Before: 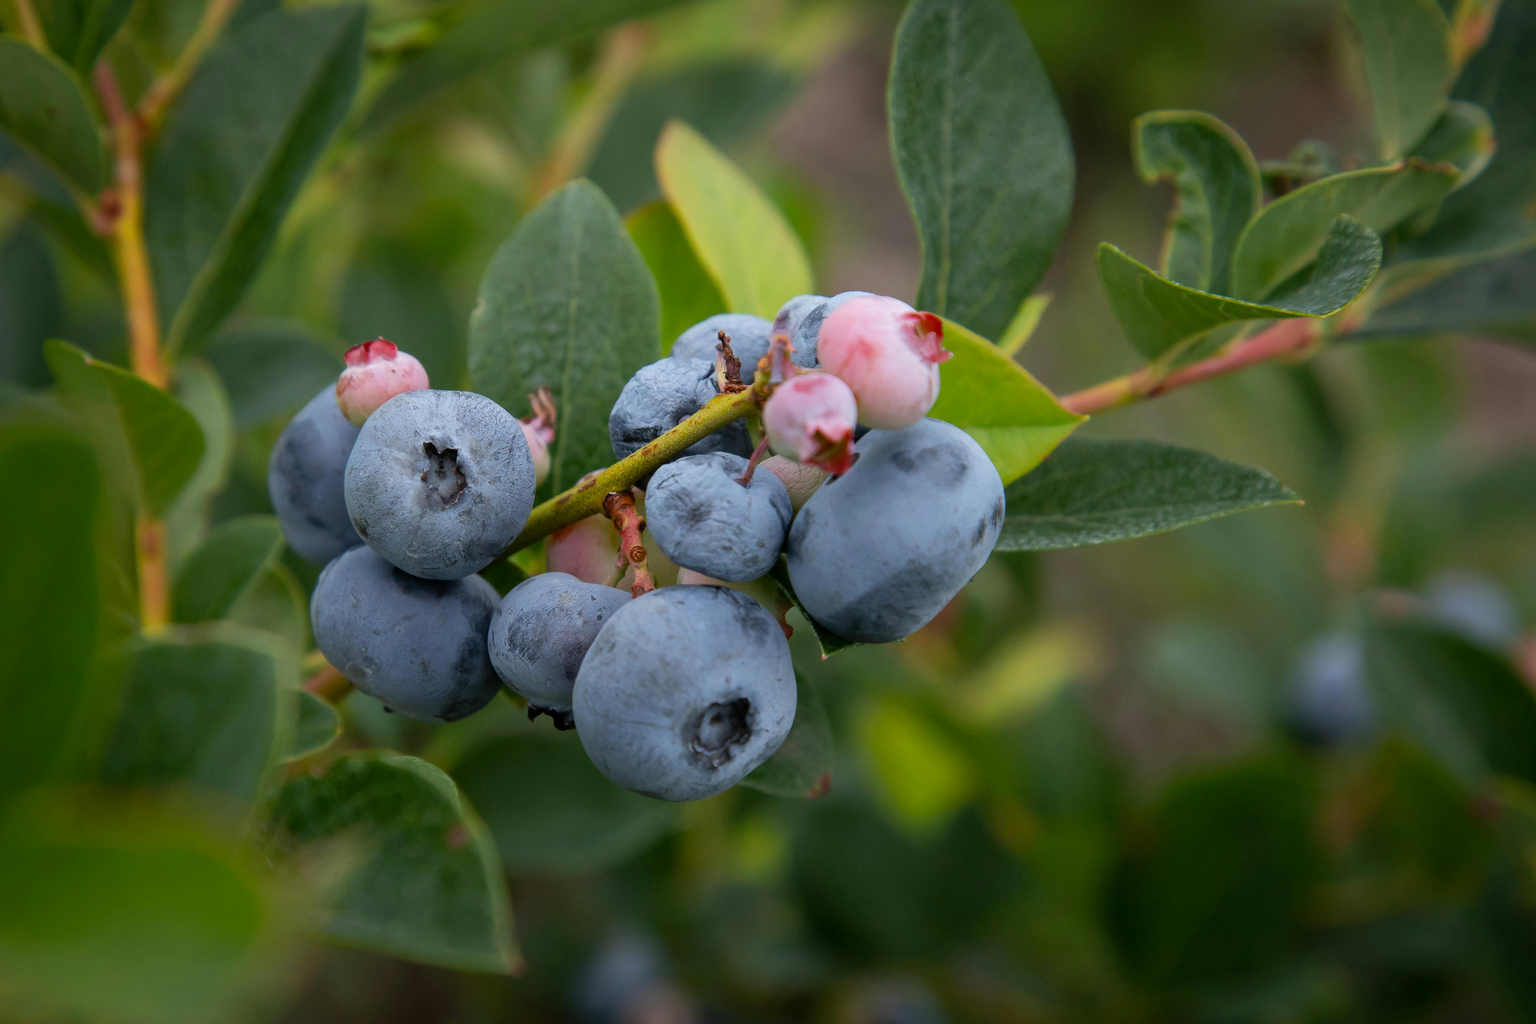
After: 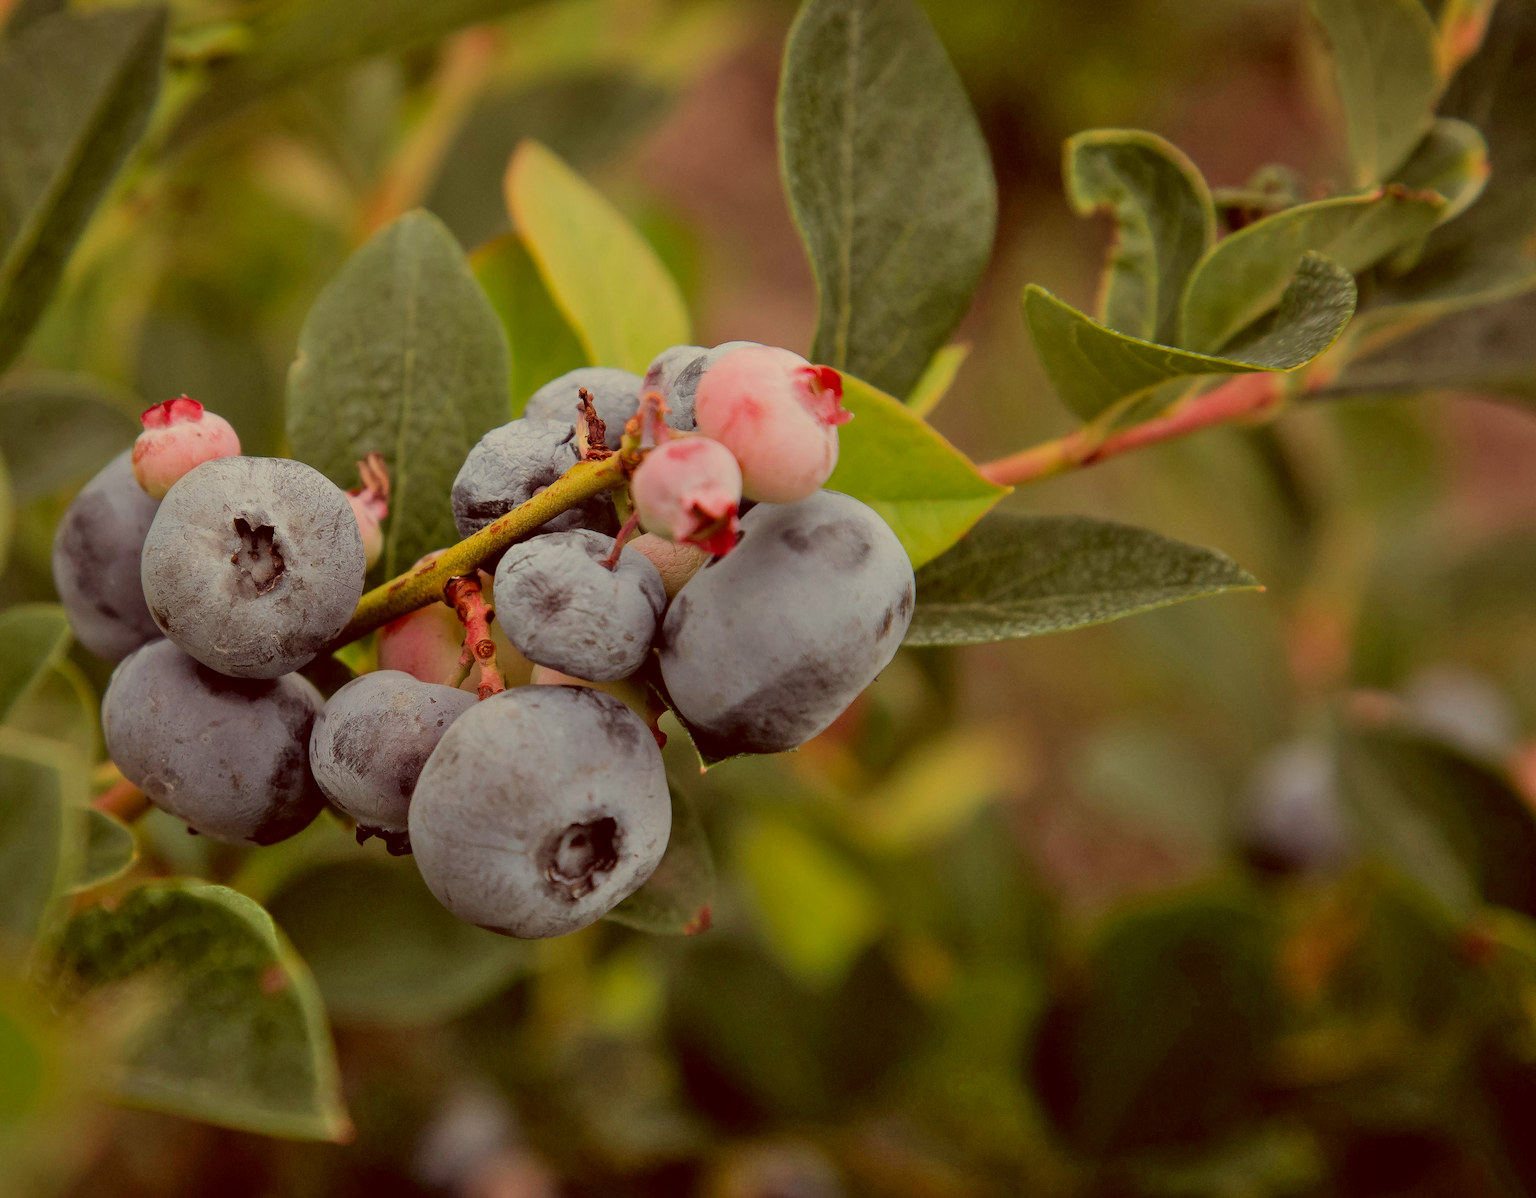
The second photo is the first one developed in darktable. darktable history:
color correction: highlights a* -7.23, highlights b* -0.161, shadows a* 20.08, shadows b* 11.73
filmic rgb: black relative exposure -7.65 EV, white relative exposure 4.56 EV, hardness 3.61
shadows and highlights: shadows 49, highlights -41, soften with gaussian
crop and rotate: left 14.584%
white balance: red 1.138, green 0.996, blue 0.812
